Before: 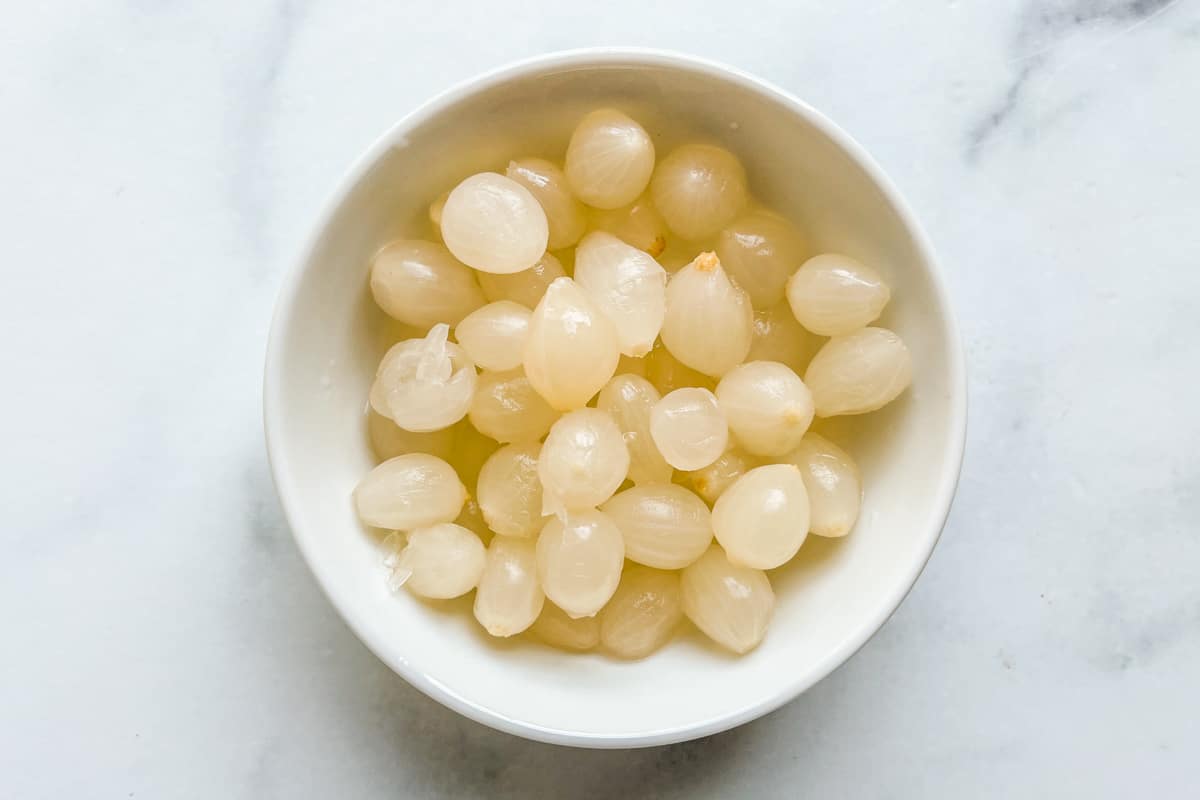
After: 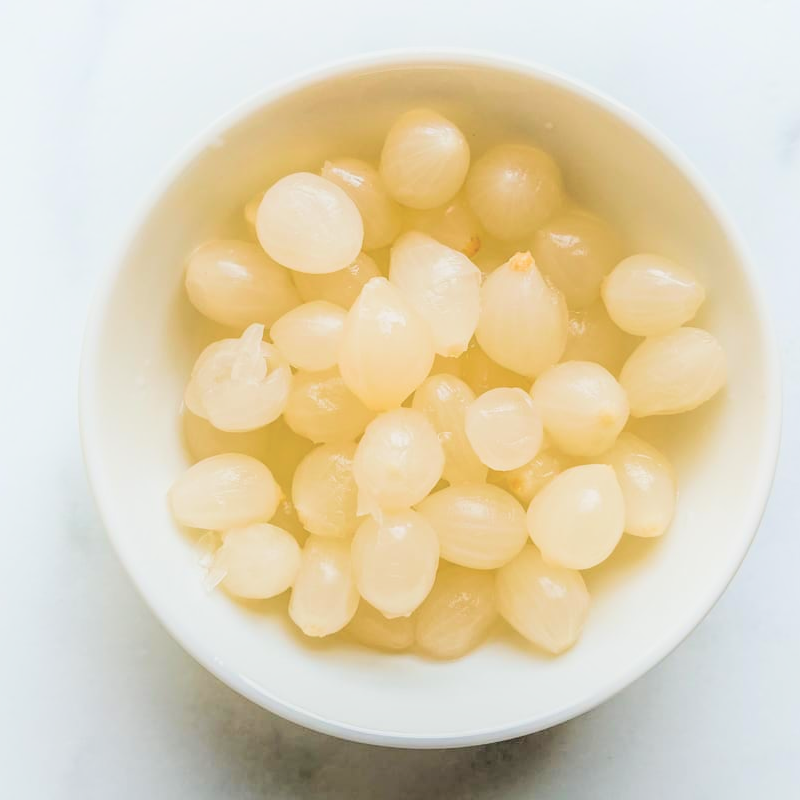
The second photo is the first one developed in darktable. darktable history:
velvia: strength 29%
shadows and highlights: shadows -40.15, highlights 62.88, soften with gaussian
crop and rotate: left 15.446%, right 17.836%
filmic rgb: black relative exposure -14.19 EV, white relative exposure 3.39 EV, hardness 7.89, preserve chrominance max RGB
